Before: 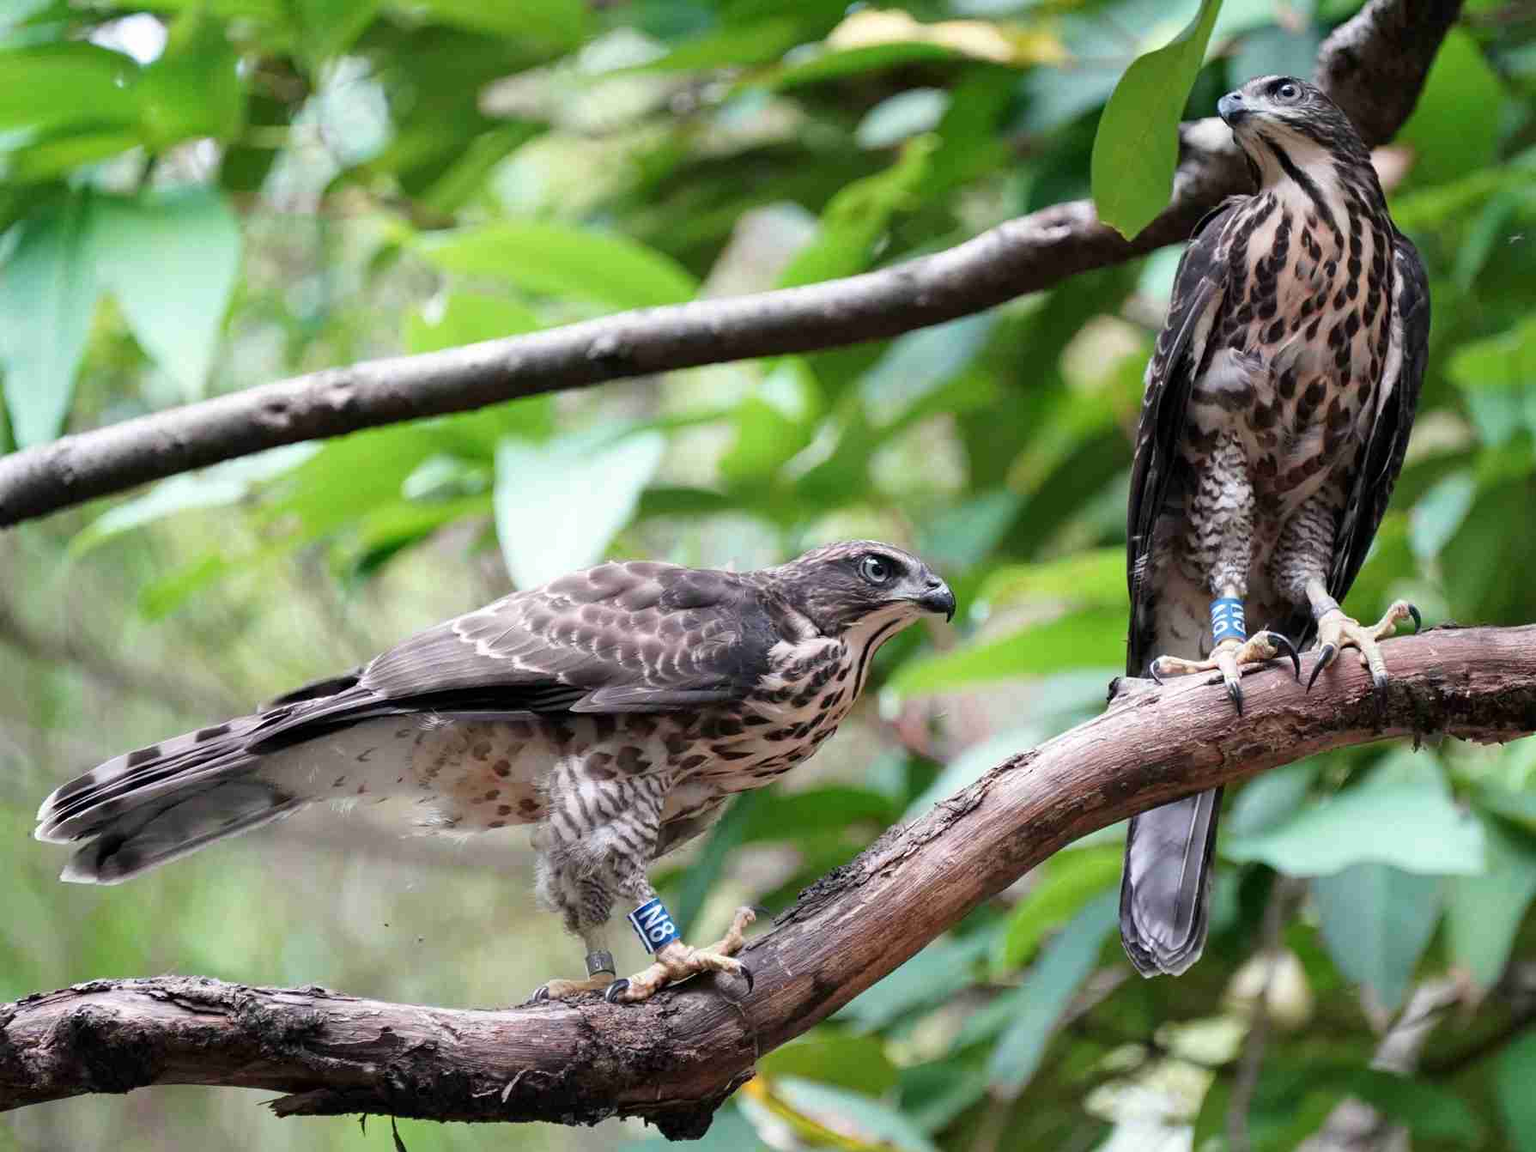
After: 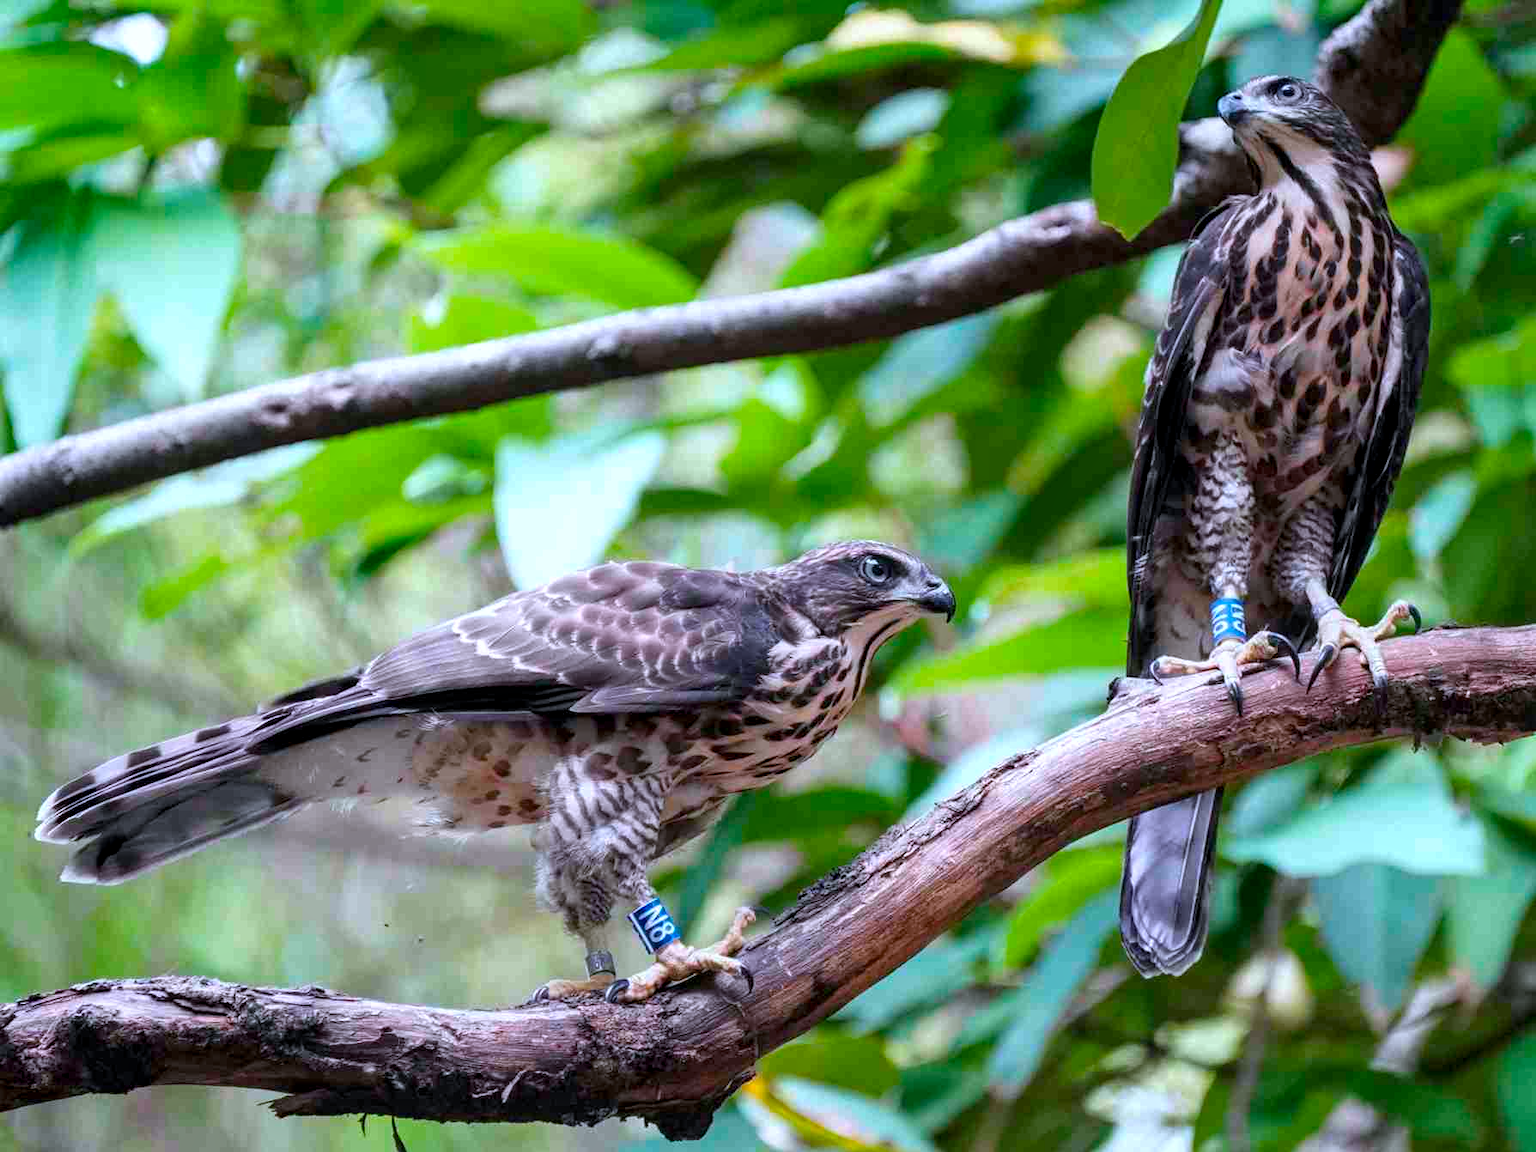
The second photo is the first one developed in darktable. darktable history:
local contrast: on, module defaults
color calibration: illuminant as shot in camera, x 0.366, y 0.378, temperature 4425.7 K, saturation algorithm version 1 (2020)
color balance rgb: perceptual saturation grading › global saturation 30%, global vibrance 20%
